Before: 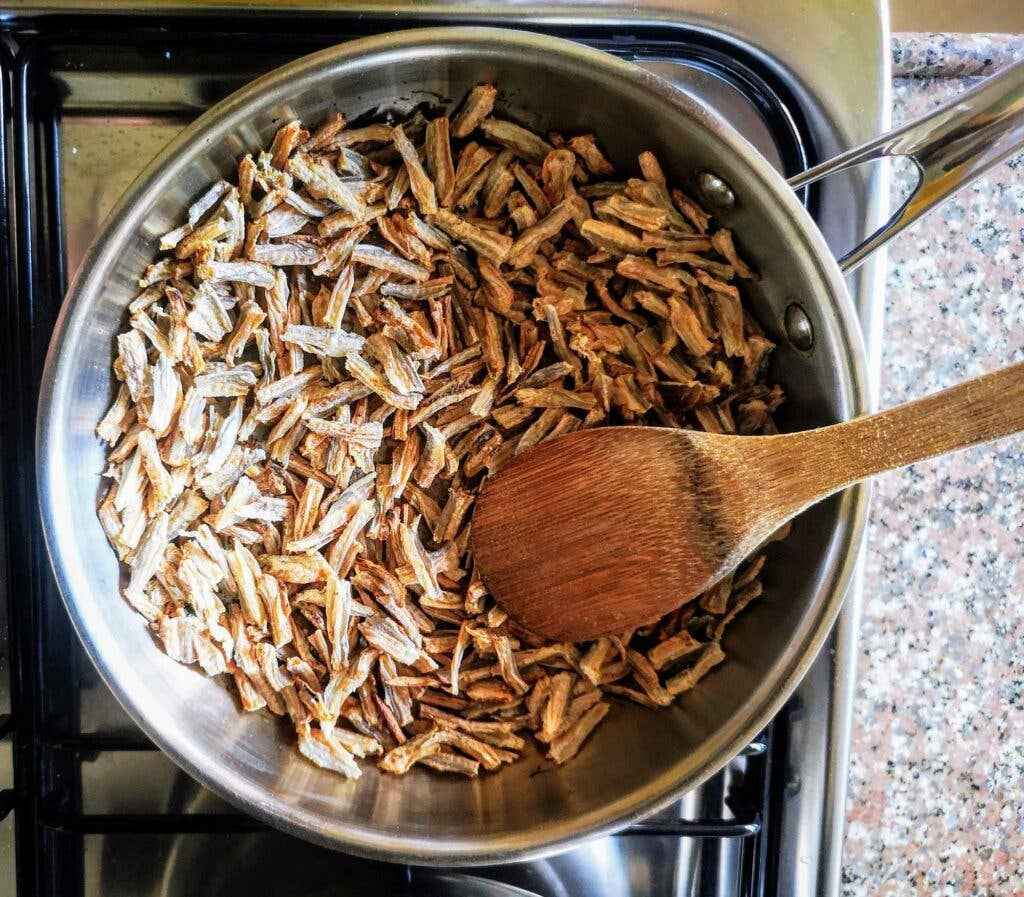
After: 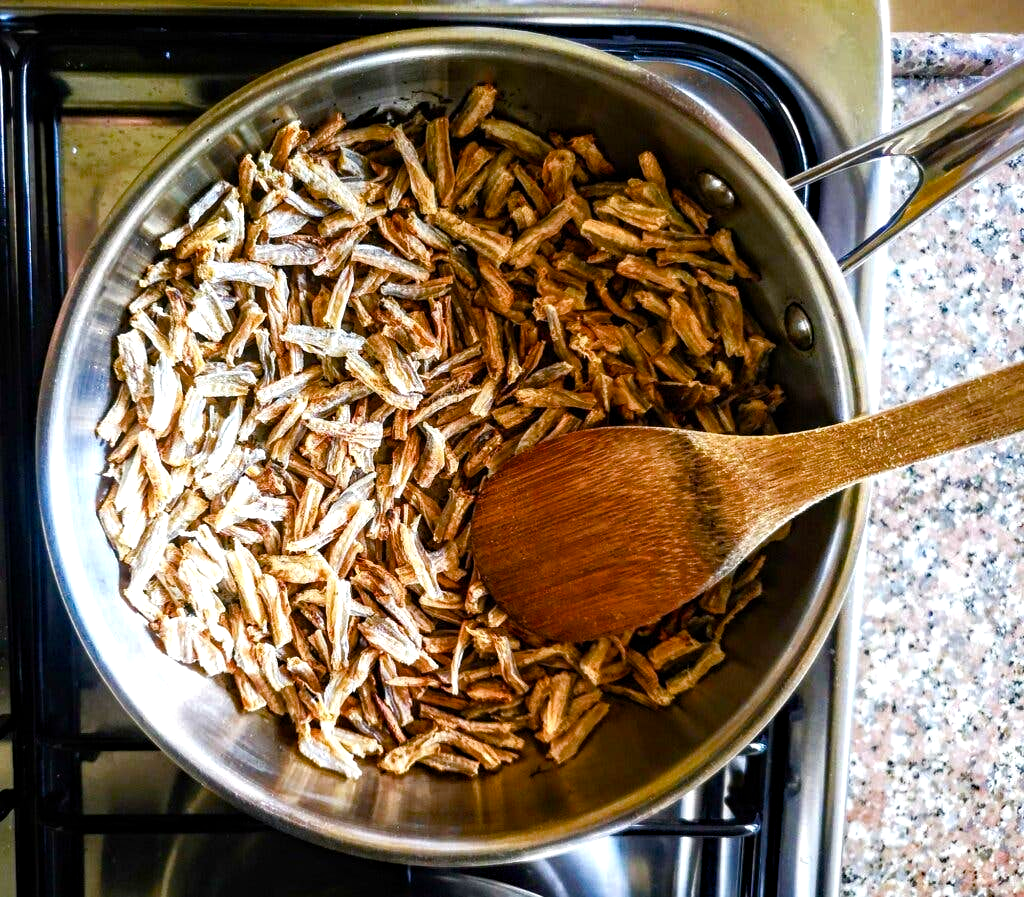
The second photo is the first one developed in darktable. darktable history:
color balance rgb: perceptual saturation grading › highlights -29.58%, perceptual saturation grading › mid-tones 29.47%, perceptual saturation grading › shadows 59.73%, perceptual brilliance grading › global brilliance -17.79%, perceptual brilliance grading › highlights 28.73%, global vibrance 15.44%
haze removal: adaptive false
